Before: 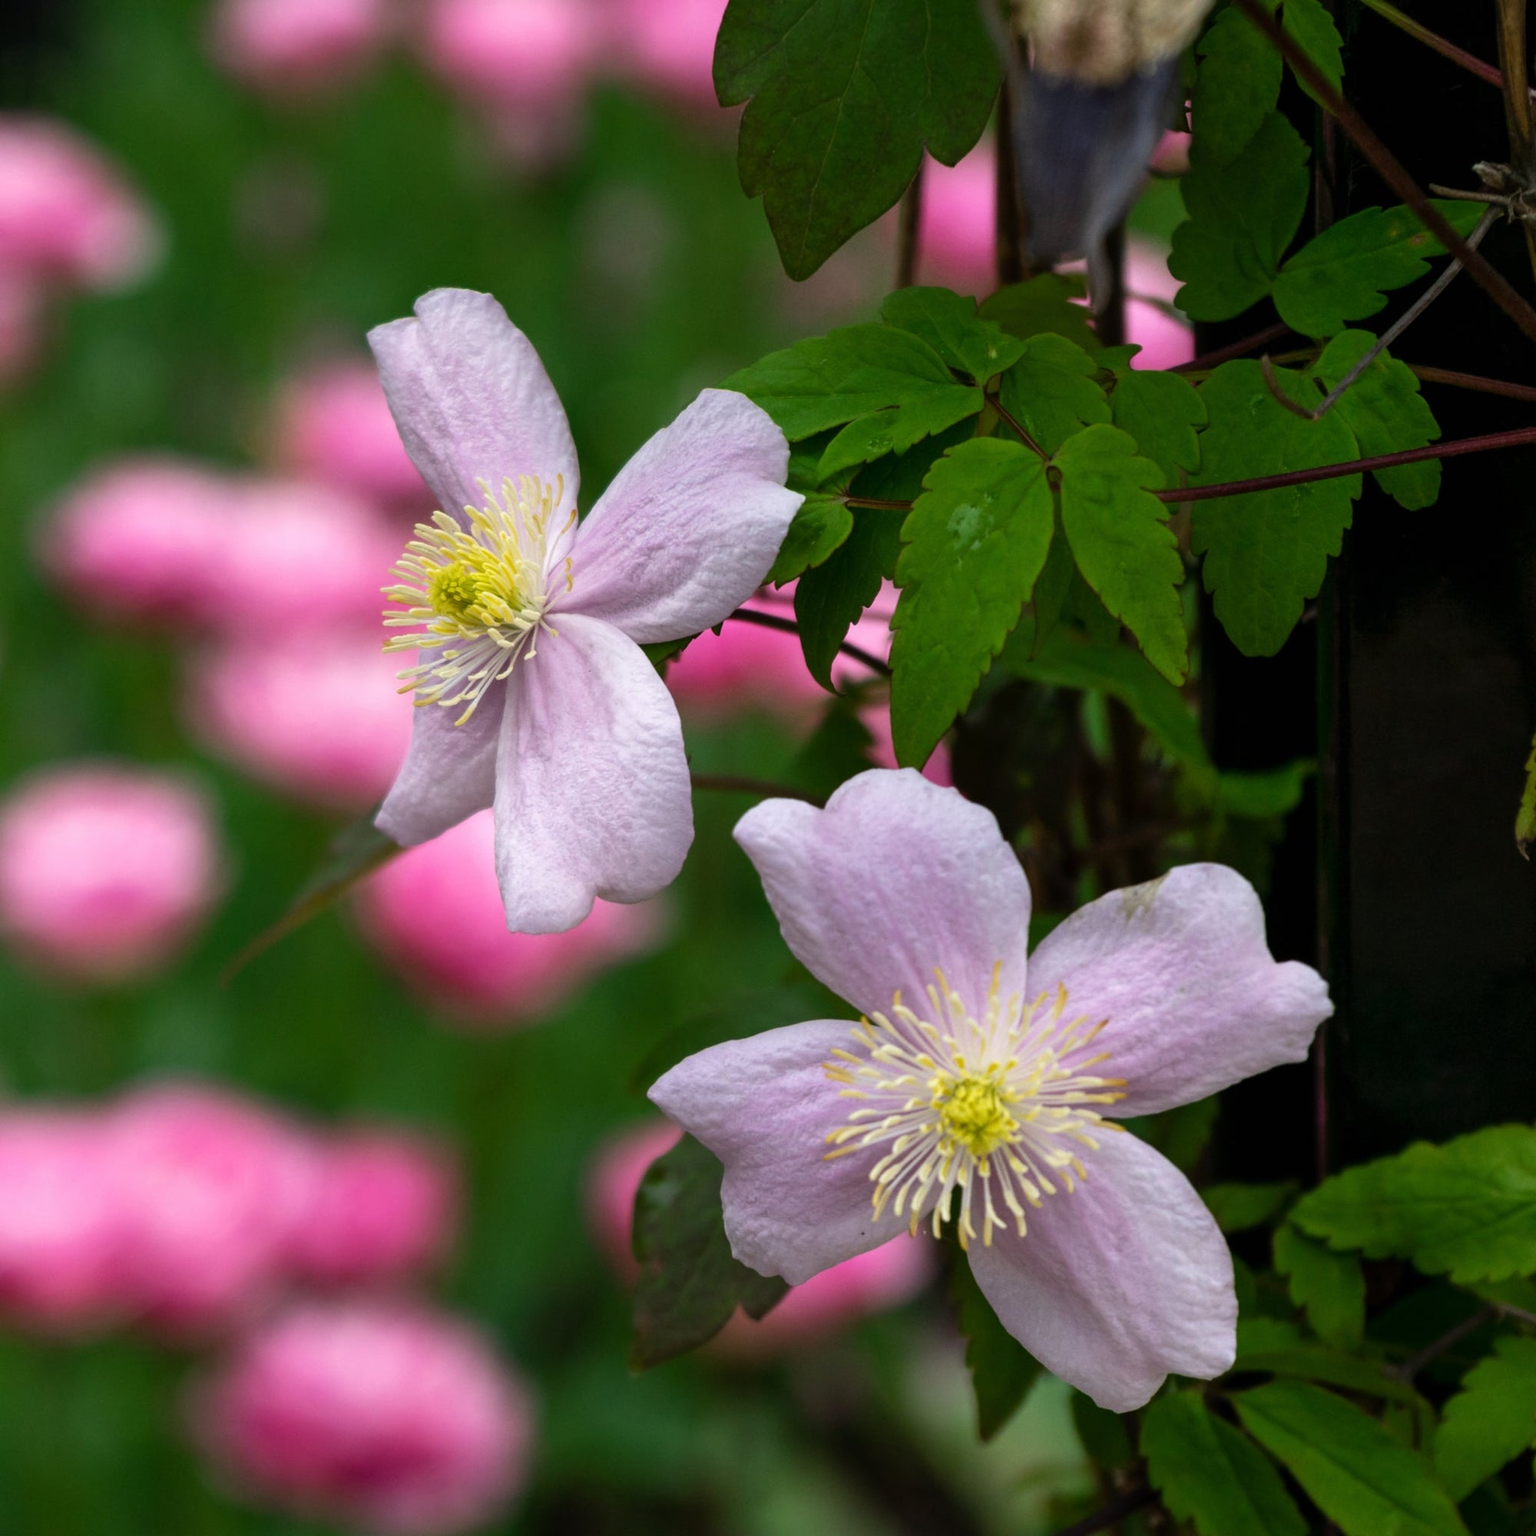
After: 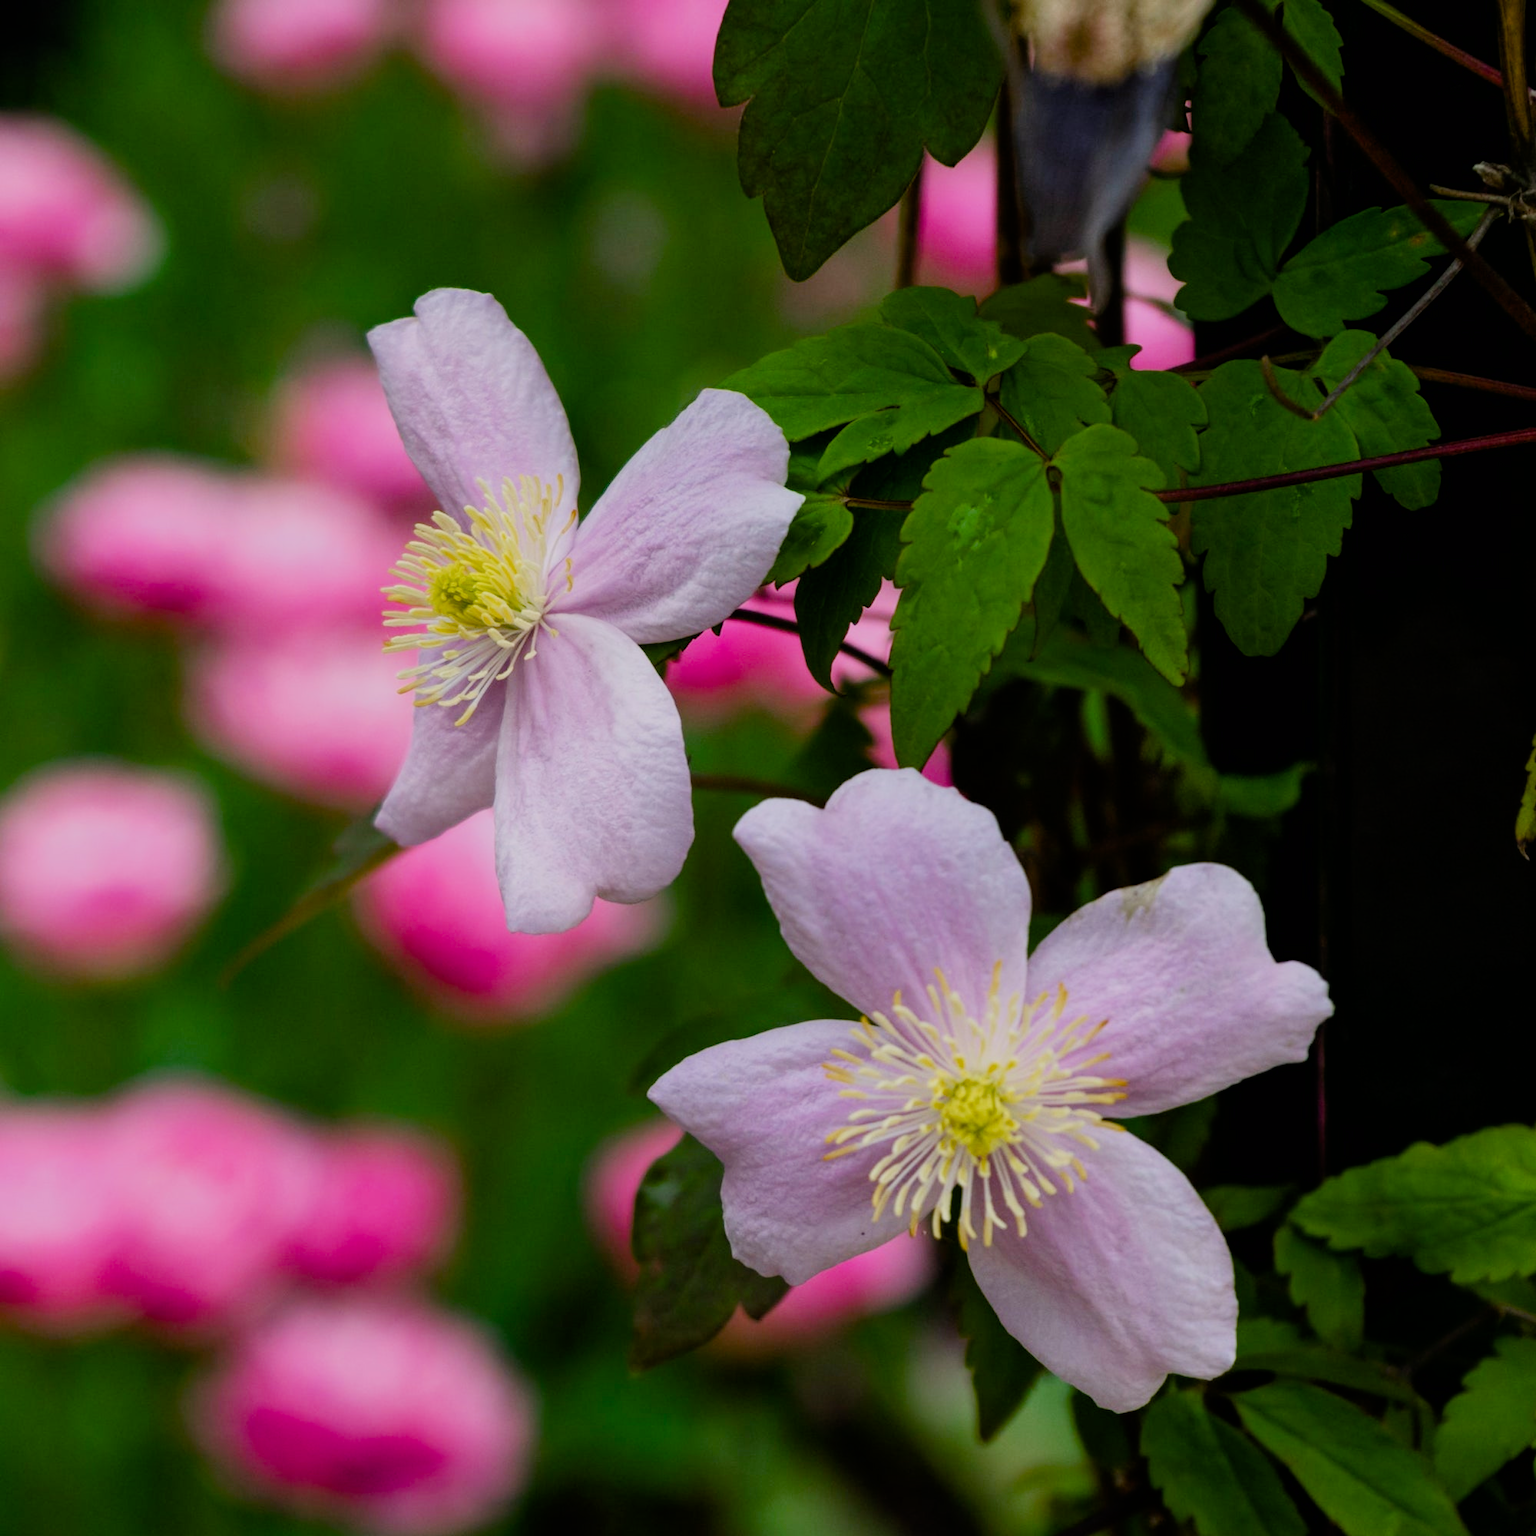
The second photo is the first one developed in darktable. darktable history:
filmic rgb: black relative exposure -7.65 EV, white relative exposure 4.56 EV, hardness 3.61, color science v6 (2022)
color balance rgb: perceptual saturation grading › global saturation 20%, perceptual saturation grading › highlights -25%, perceptual saturation grading › shadows 50%
rotate and perspective: crop left 0, crop top 0
